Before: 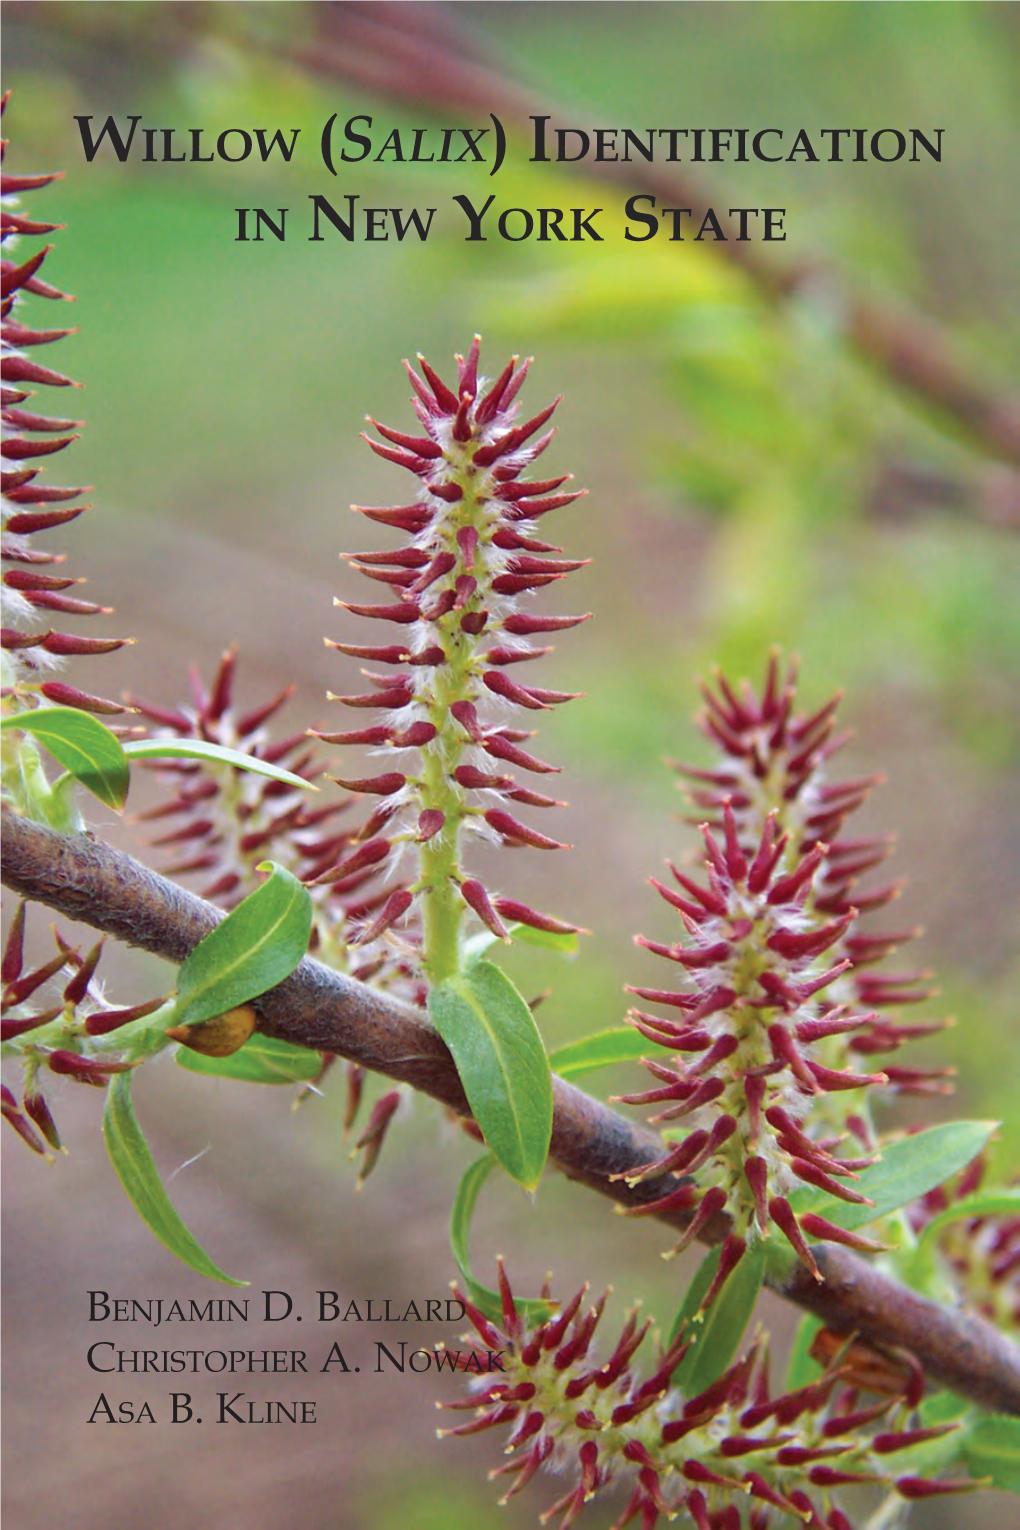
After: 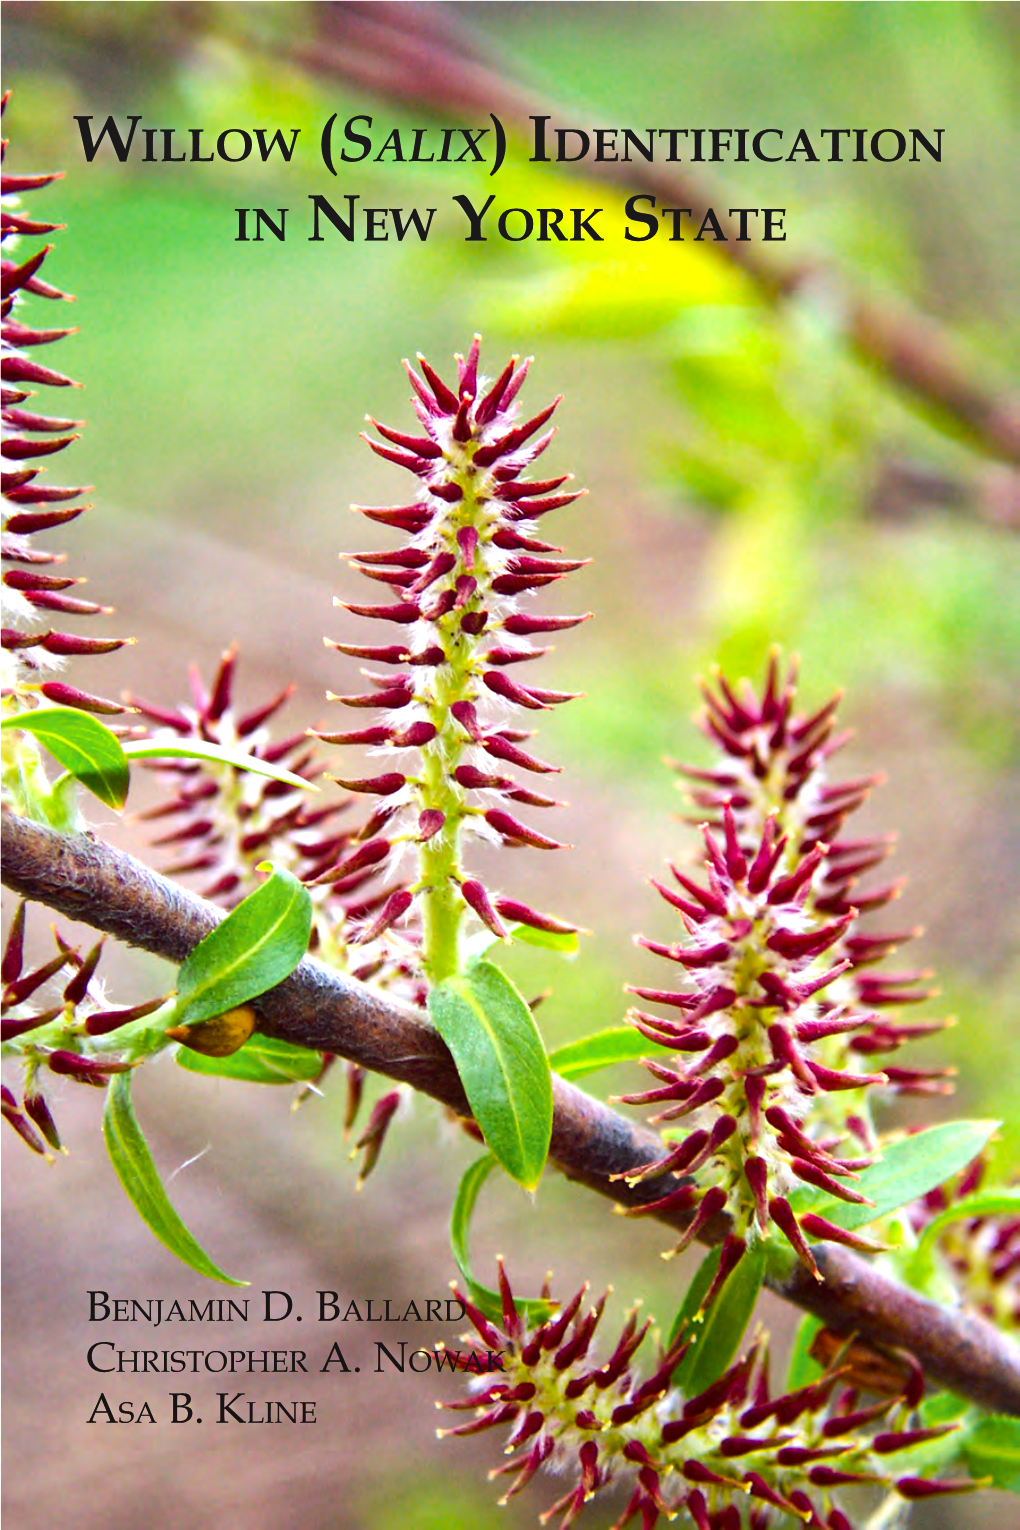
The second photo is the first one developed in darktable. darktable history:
color balance rgb: perceptual saturation grading › global saturation 20%, perceptual saturation grading › highlights 2.68%, perceptual saturation grading › shadows 50%
tone equalizer: -8 EV -1.08 EV, -7 EV -1.01 EV, -6 EV -0.867 EV, -5 EV -0.578 EV, -3 EV 0.578 EV, -2 EV 0.867 EV, -1 EV 1.01 EV, +0 EV 1.08 EV, edges refinement/feathering 500, mask exposure compensation -1.57 EV, preserve details no
